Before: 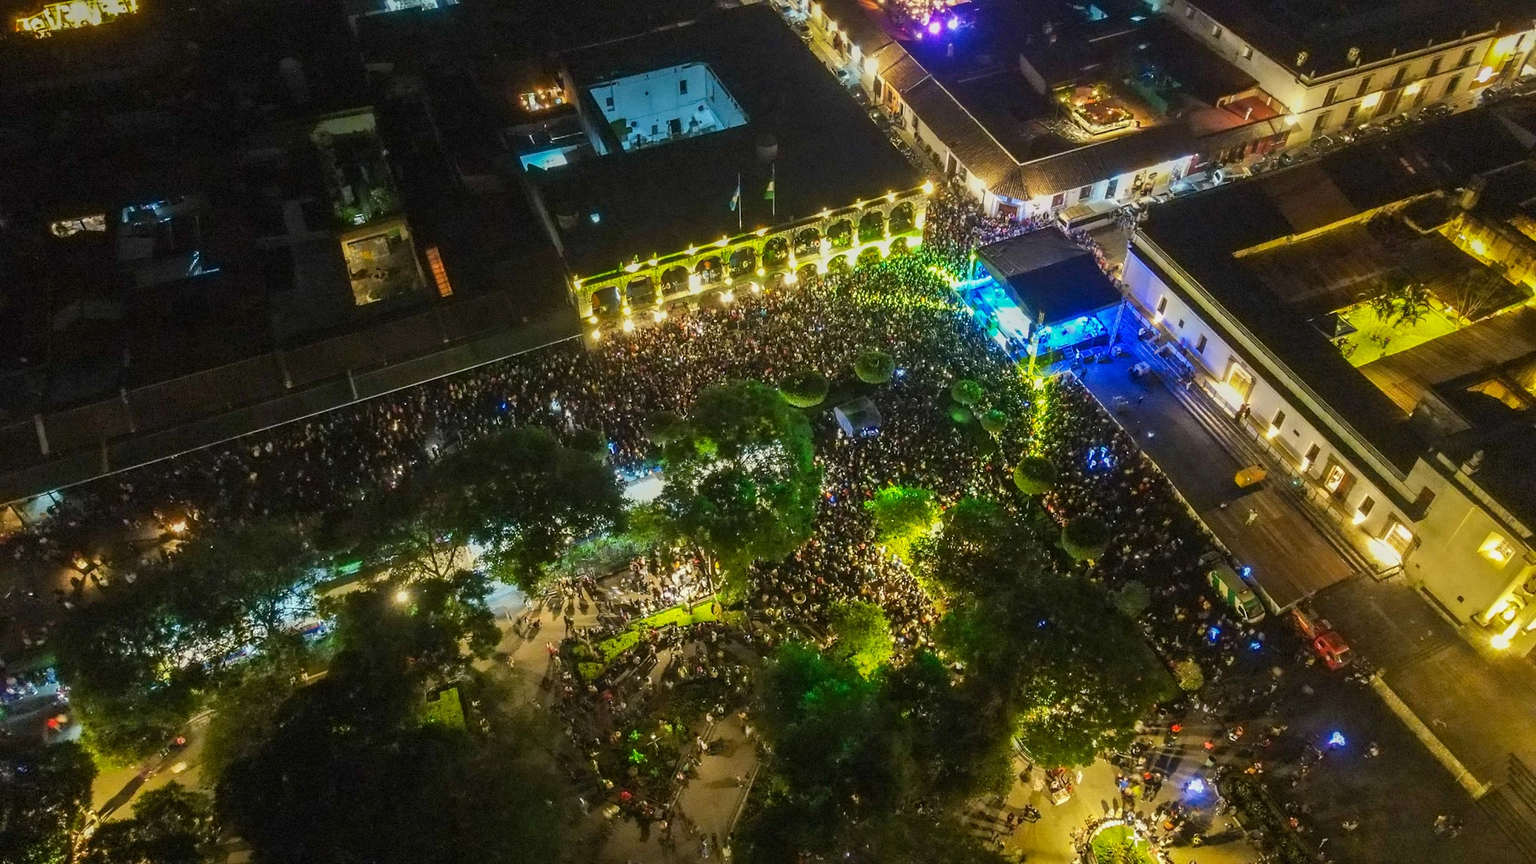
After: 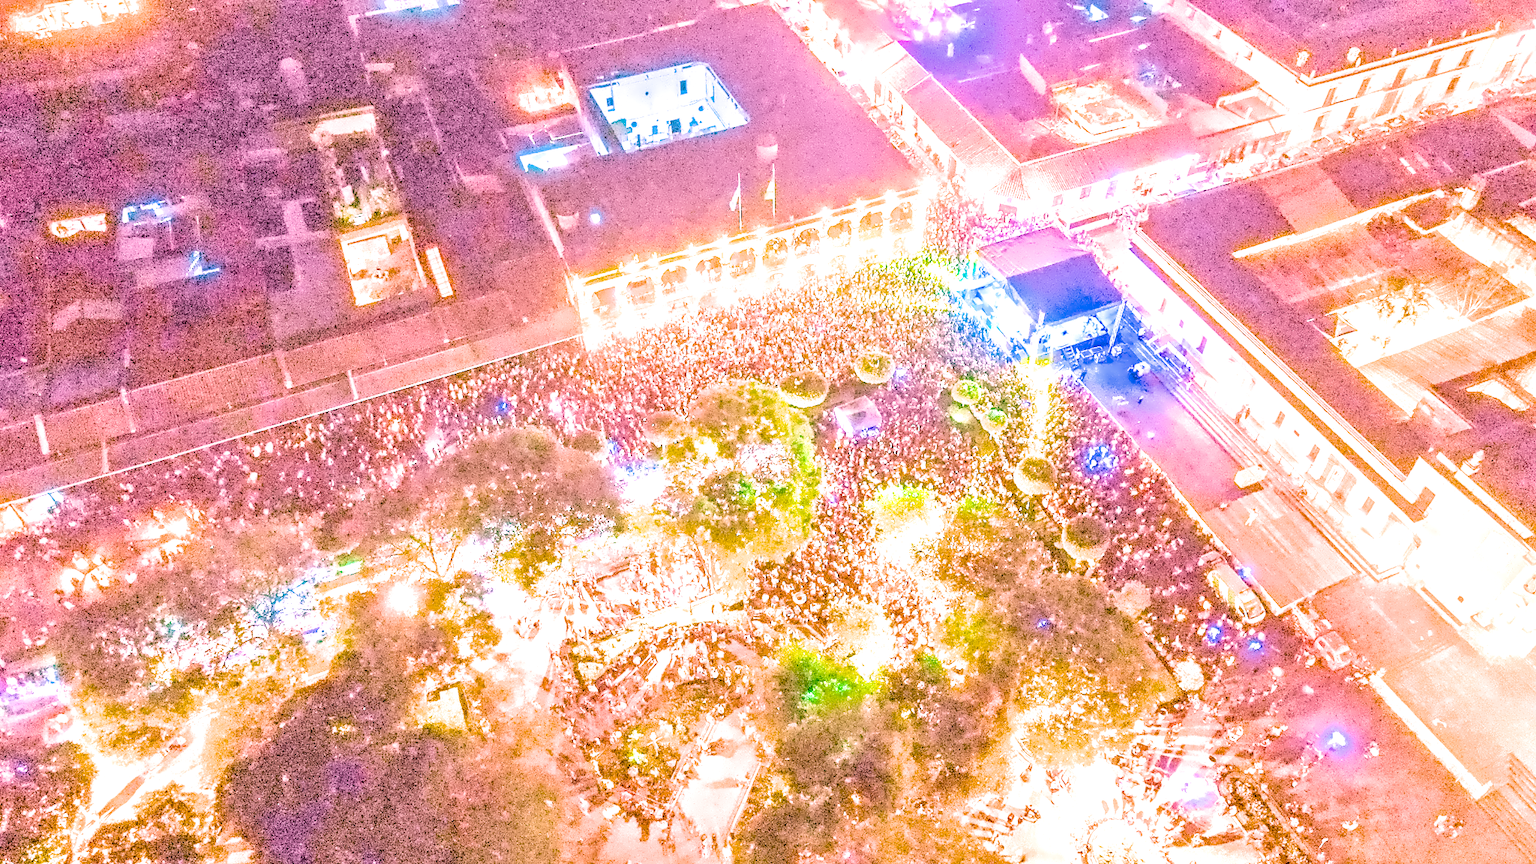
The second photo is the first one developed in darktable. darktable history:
white balance: red 2.229, blue 1.46
color calibration "scene-referred default": x 0.355, y 0.367, temperature 4700.38 K
lens correction: scale 1, crop 1, focal 50, aperture 6.3, distance 3.78, camera "Canon EOS RP", lens "Canon RF 50mm F1.8 STM"
exposure: black level correction 0, exposure 1.741 EV, compensate exposure bias true, compensate highlight preservation false
filmic rgb: black relative exposure -3.86 EV, white relative exposure 3.48 EV, hardness 2.63, contrast 1.103
color balance rgb: perceptual saturation grading › global saturation 25%, global vibrance 20%
denoise (profiled): preserve shadows 1.52, scattering 0.002, a [-1, 0, 0], compensate highlight preservation false
velvia: on, module defaults
local contrast: on, module defaults
diffuse or sharpen "local contrast": iterations 10, radius span 384, edge sensitivity 1, edge threshold 1, 1st order anisotropy -250%, 4th order anisotropy -250%, 1st order speed -50%, 4th order speed -50%, central radius 512
contrast equalizer "denoise & sharpen": octaves 7, y [[0.5, 0.542, 0.583, 0.625, 0.667, 0.708], [0.5 ×6], [0.5 ×6], [0, 0.033, 0.067, 0.1, 0.133, 0.167], [0, 0.05, 0.1, 0.15, 0.2, 0.25]]
highlight reconstruction: method clip highlights
